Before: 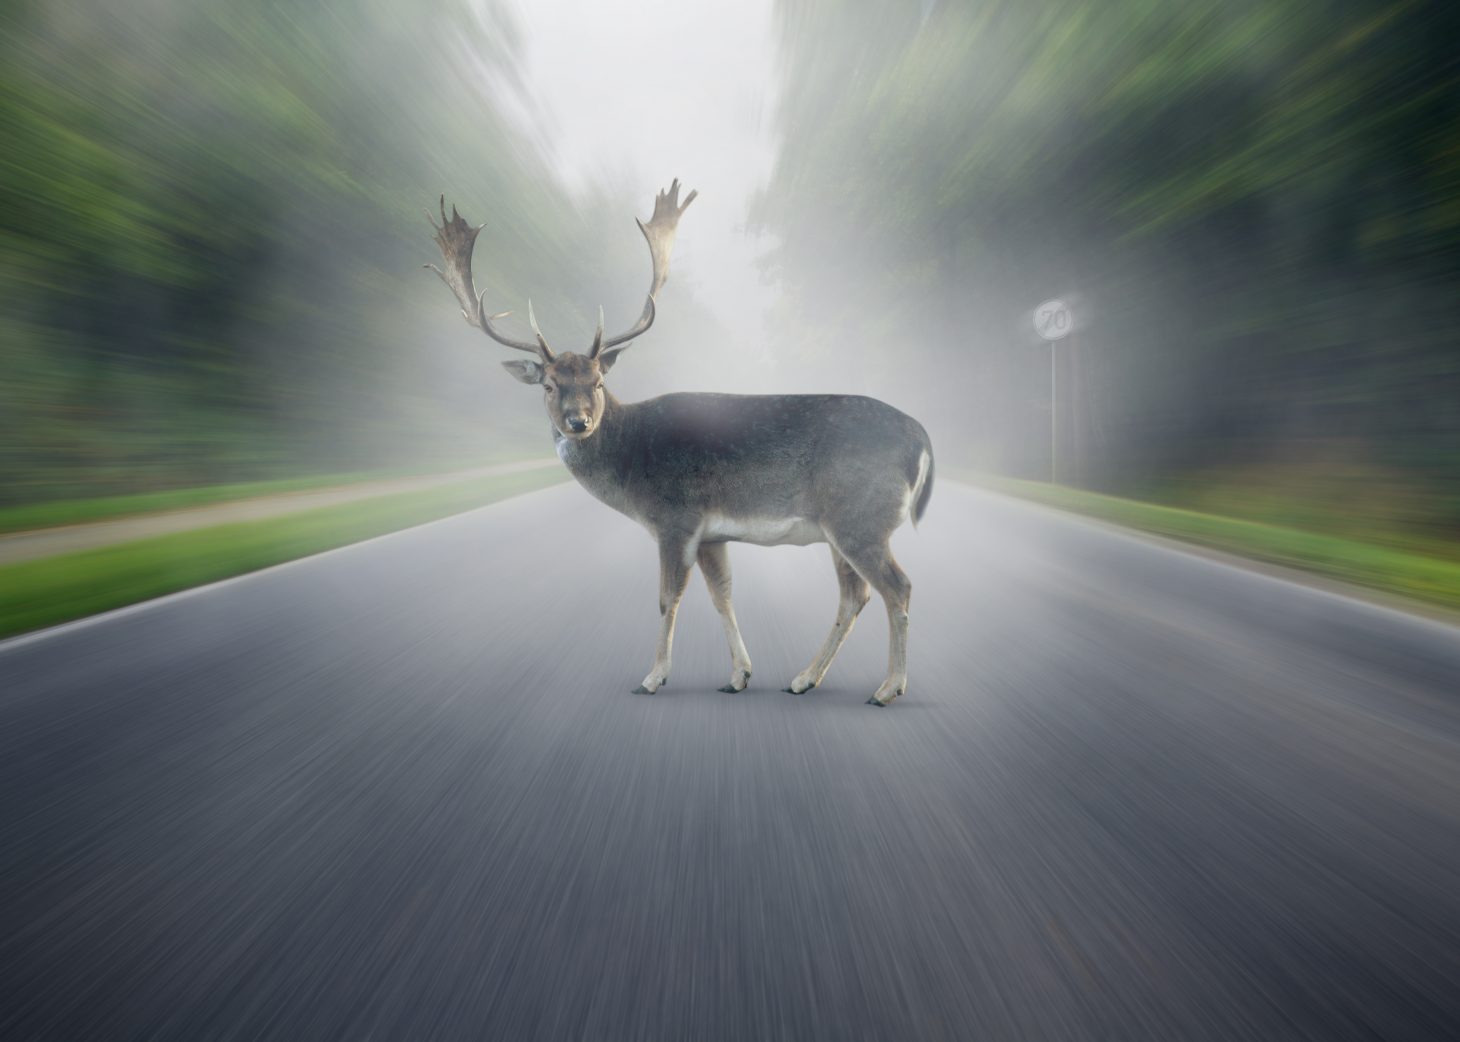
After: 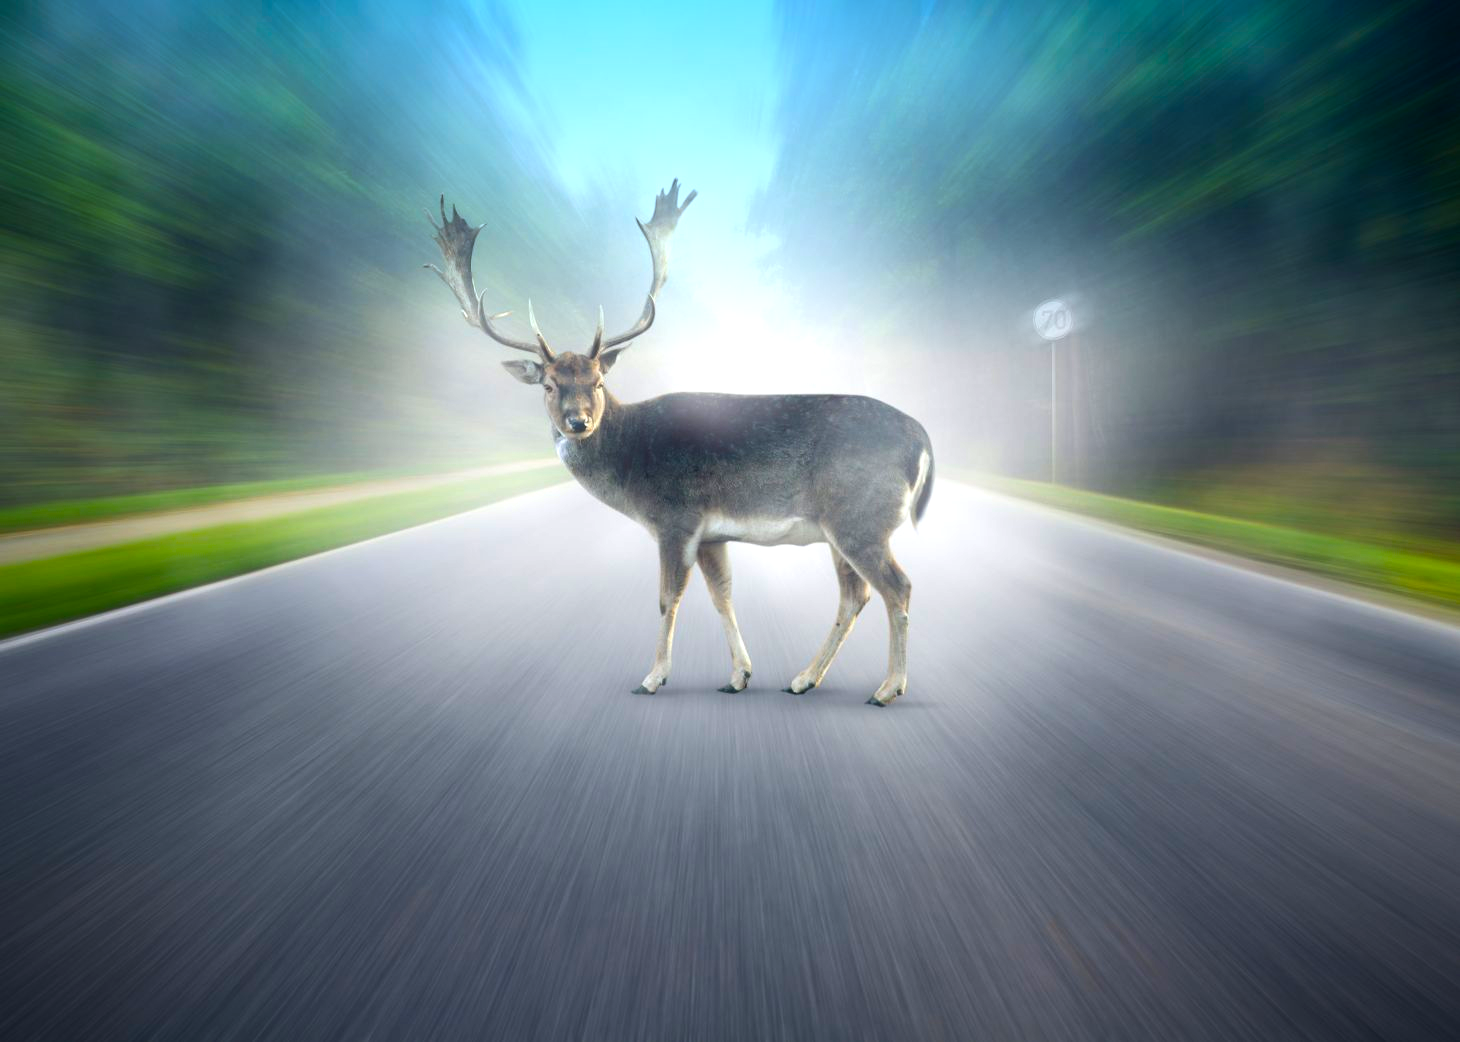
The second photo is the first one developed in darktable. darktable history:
graduated density: density 2.02 EV, hardness 44%, rotation 0.374°, offset 8.21, hue 208.8°, saturation 97%
color balance rgb: perceptual saturation grading › global saturation 36%, perceptual brilliance grading › global brilliance 10%, global vibrance 20%
tone equalizer: -8 EV -0.417 EV, -7 EV -0.389 EV, -6 EV -0.333 EV, -5 EV -0.222 EV, -3 EV 0.222 EV, -2 EV 0.333 EV, -1 EV 0.389 EV, +0 EV 0.417 EV, edges refinement/feathering 500, mask exposure compensation -1.57 EV, preserve details no
